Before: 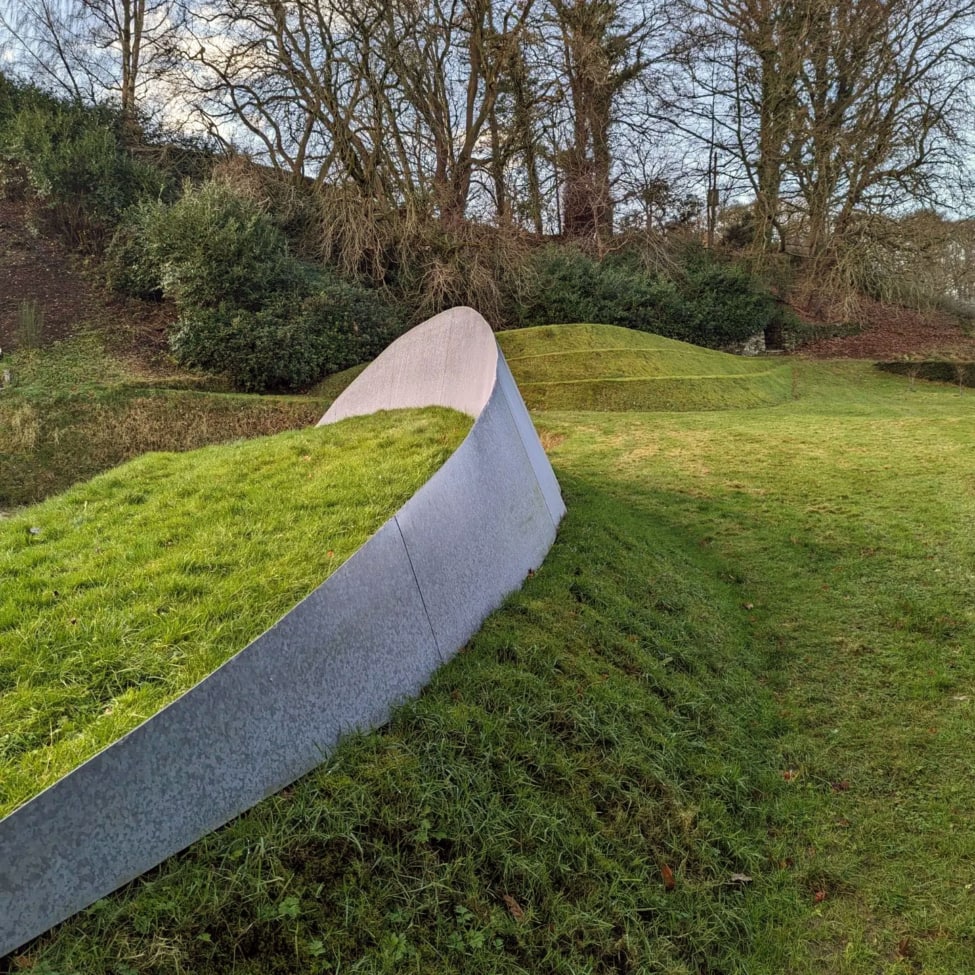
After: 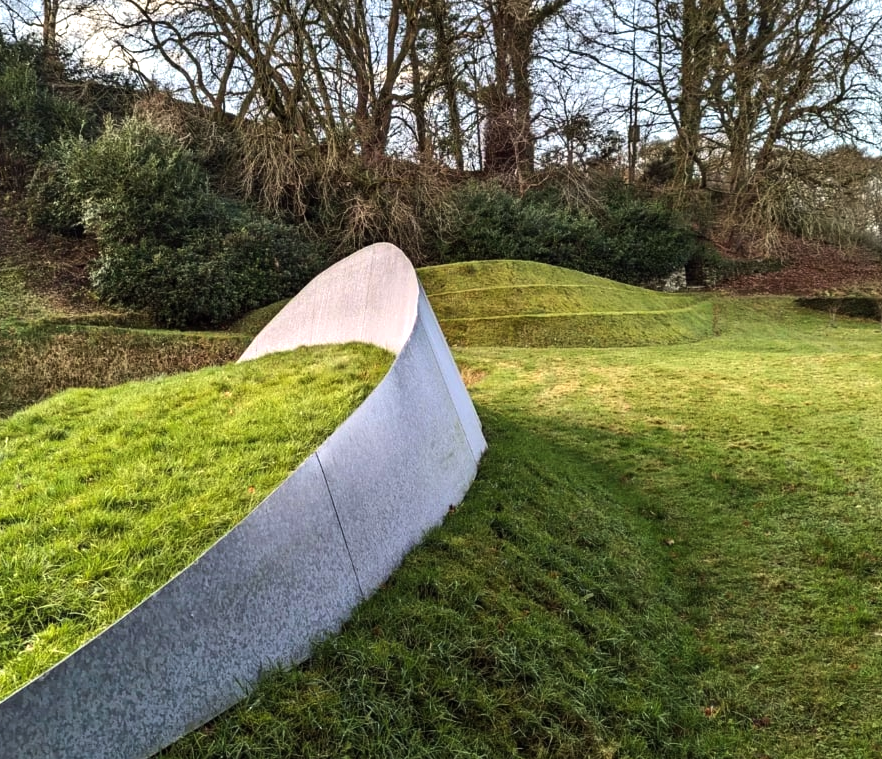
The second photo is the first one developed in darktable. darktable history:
tone equalizer: -8 EV -0.75 EV, -7 EV -0.7 EV, -6 EV -0.6 EV, -5 EV -0.4 EV, -3 EV 0.4 EV, -2 EV 0.6 EV, -1 EV 0.7 EV, +0 EV 0.75 EV, edges refinement/feathering 500, mask exposure compensation -1.57 EV, preserve details no
crop: left 8.155%, top 6.611%, bottom 15.385%
